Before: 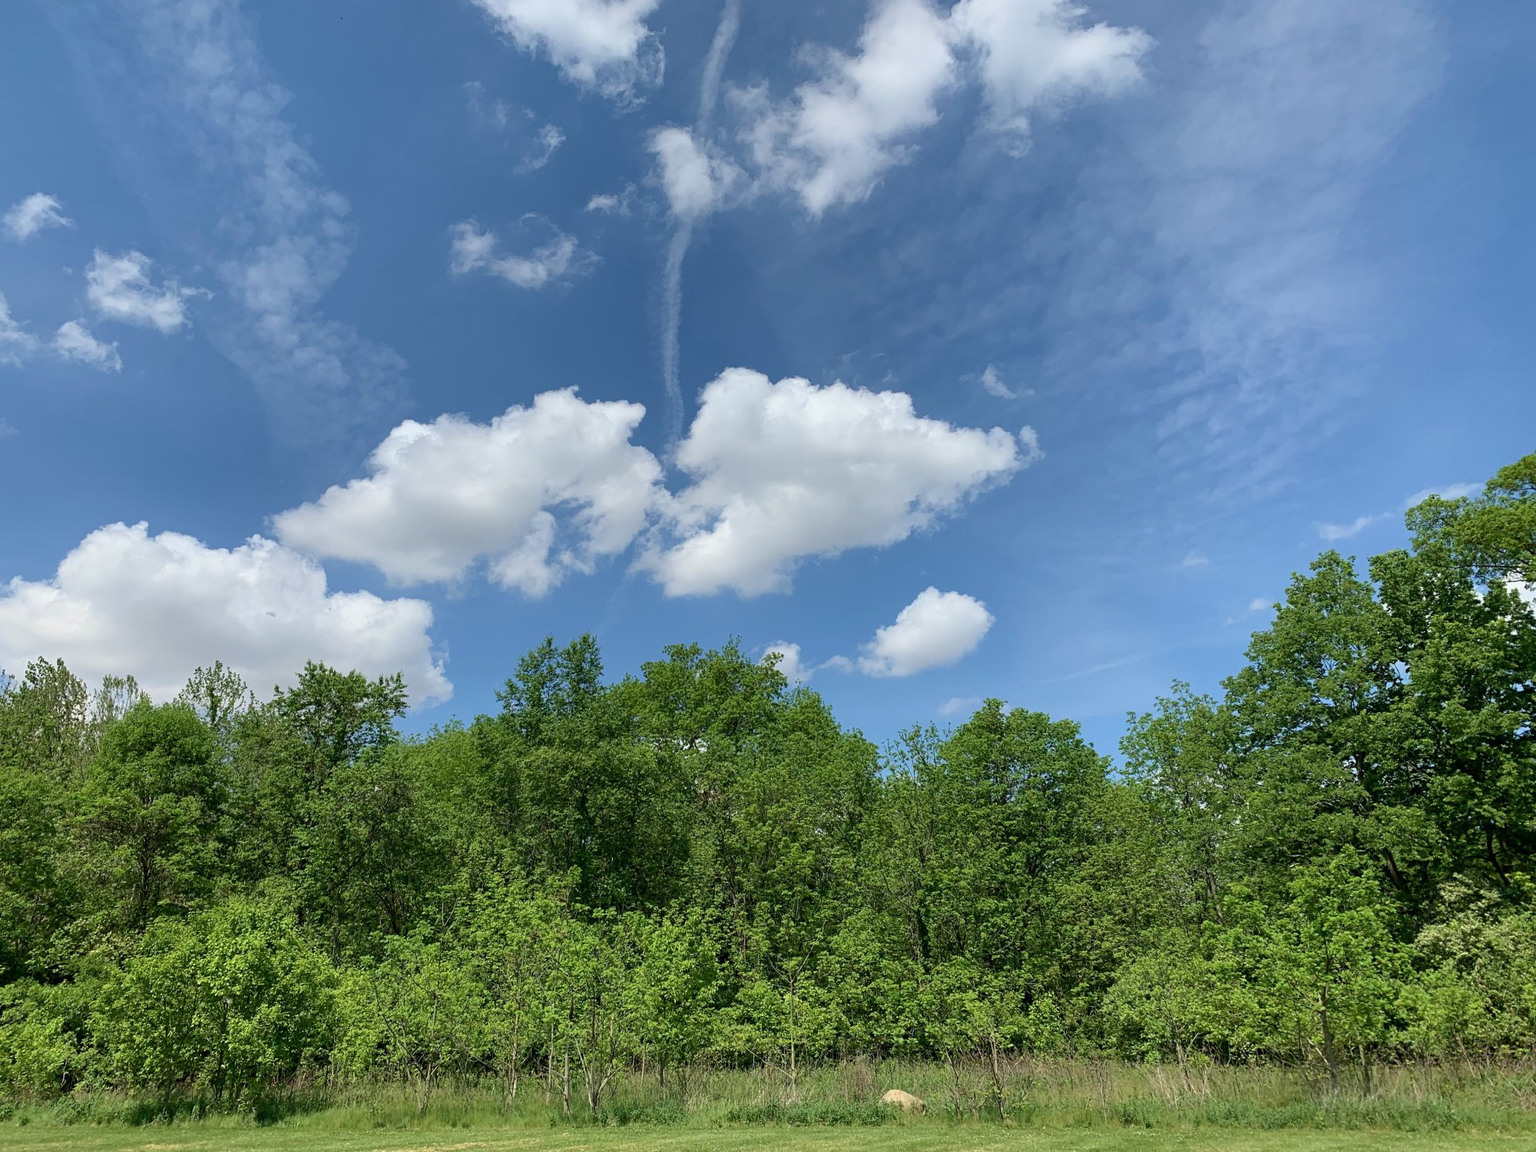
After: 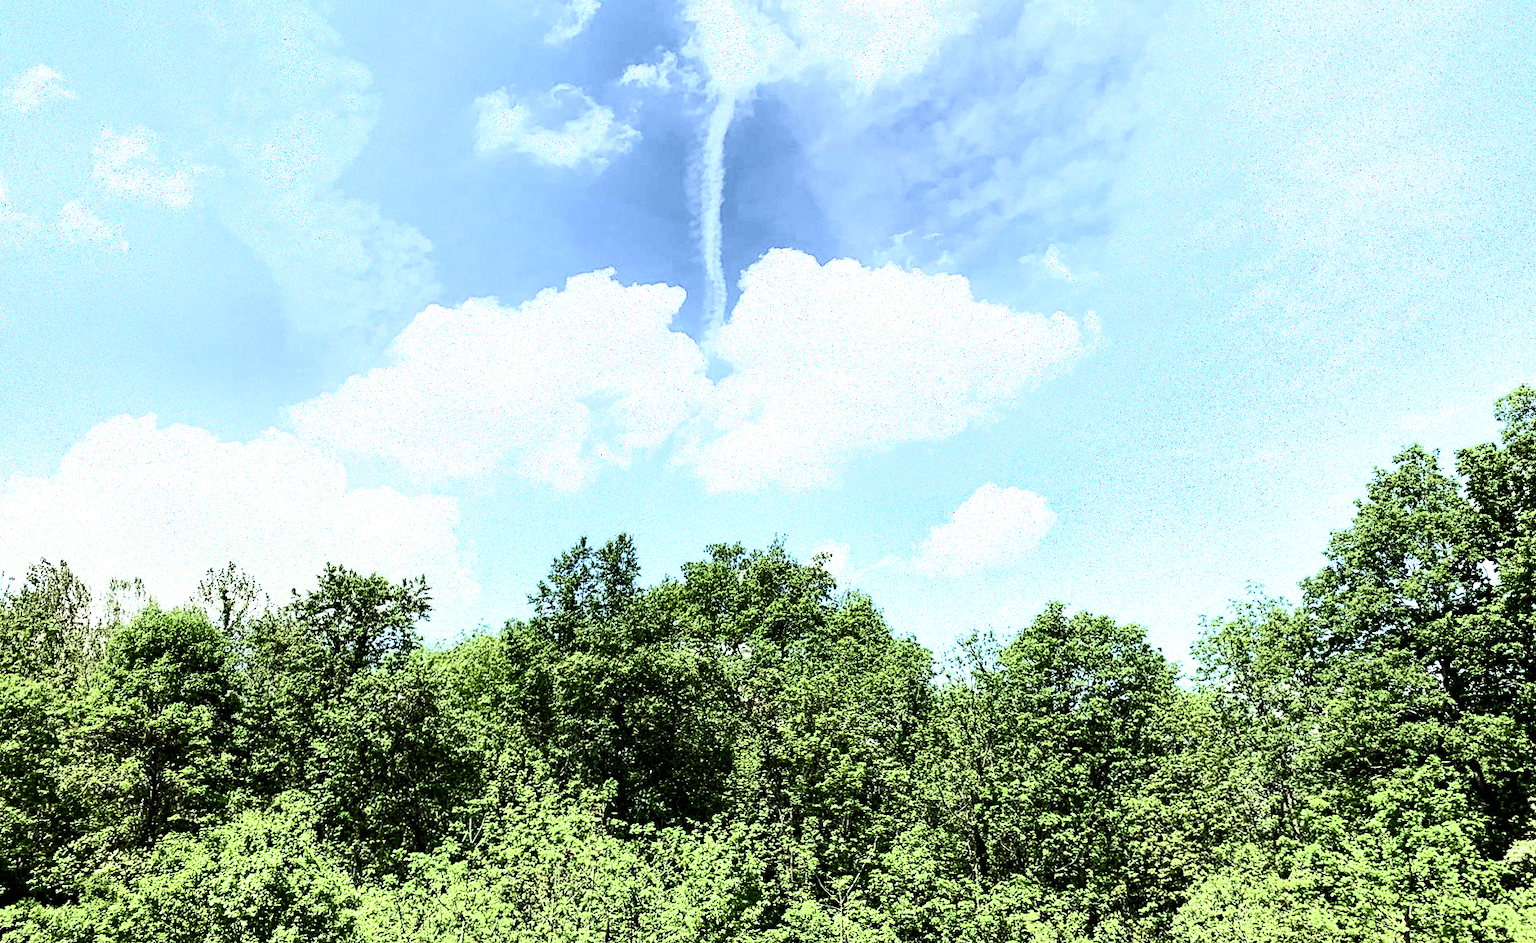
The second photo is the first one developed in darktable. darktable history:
exposure: black level correction 0.001, exposure 0.499 EV, compensate highlight preservation false
contrast brightness saturation: contrast 0.603, brightness 0.322, saturation 0.144
filmic rgb: black relative exposure -8.26 EV, white relative exposure 2.22 EV, threshold -0.285 EV, transition 3.19 EV, structure ↔ texture 99.22%, hardness 7.19, latitude 84.79%, contrast 1.692, highlights saturation mix -3.73%, shadows ↔ highlights balance -2.09%, enable highlight reconstruction true
crop and rotate: angle 0.066°, top 11.58%, right 5.794%, bottom 11.185%
